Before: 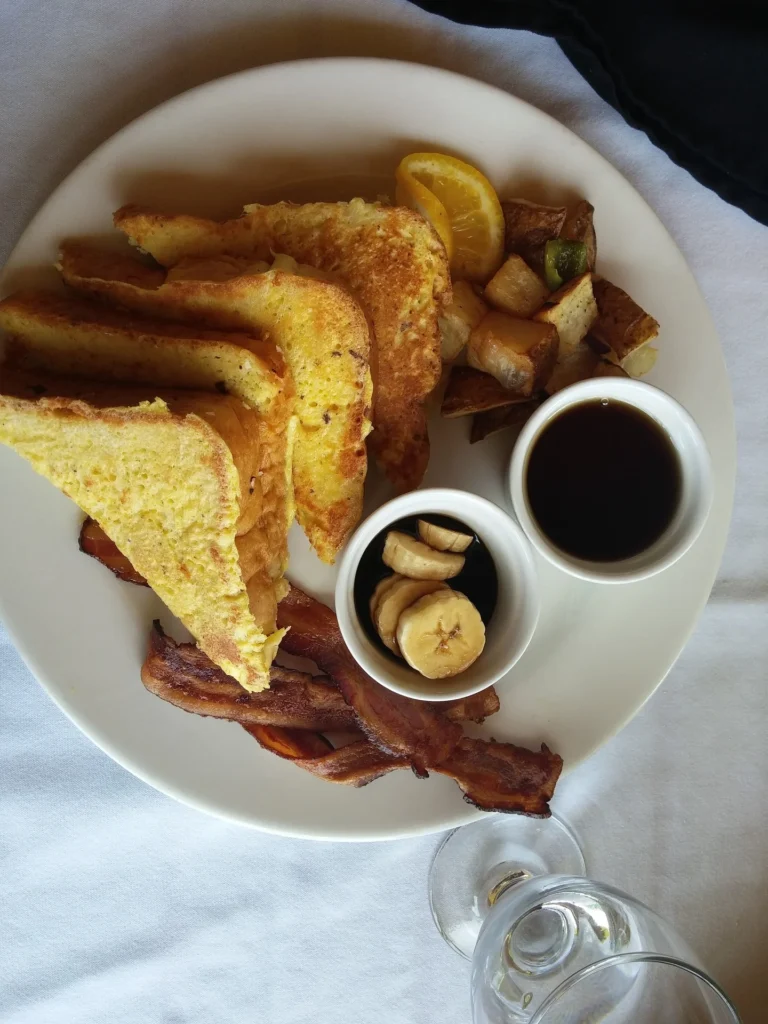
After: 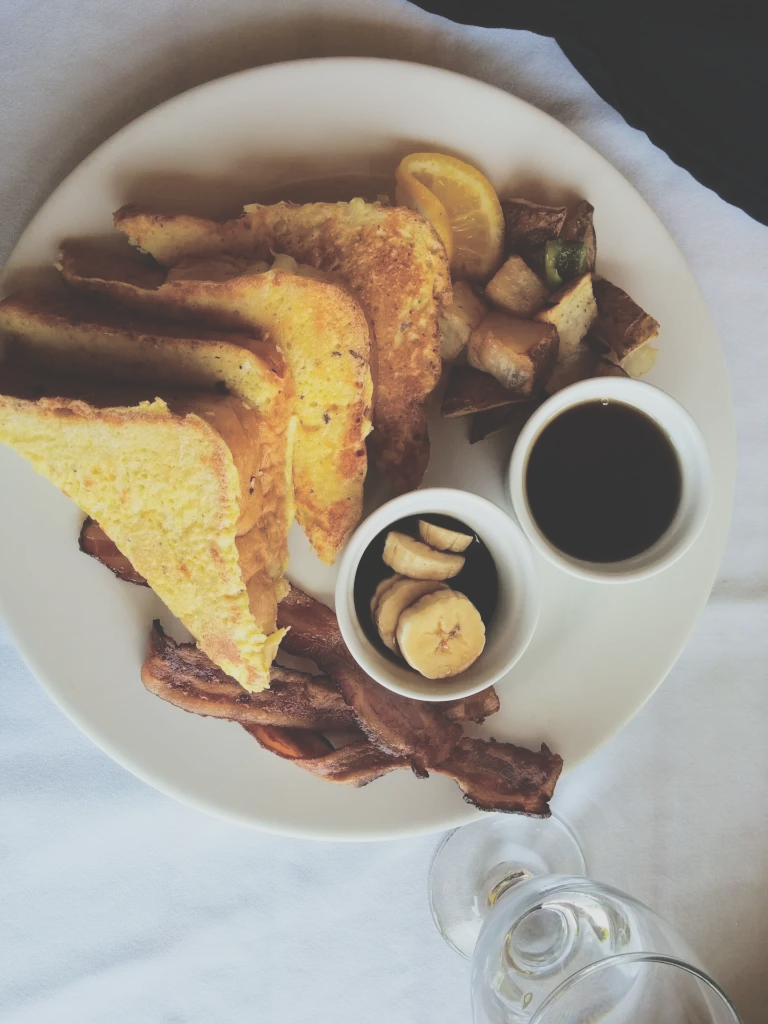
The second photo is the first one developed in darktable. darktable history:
exposure: black level correction -0.041, exposure 0.064 EV, compensate highlight preservation false
filmic rgb: black relative exposure -5.08 EV, white relative exposure 3.95 EV, hardness 2.88, contrast 1.099, highlights saturation mix -19.29%
tone curve: curves: ch0 [(0, 0) (0.003, 0.177) (0.011, 0.177) (0.025, 0.176) (0.044, 0.178) (0.069, 0.186) (0.1, 0.194) (0.136, 0.203) (0.177, 0.223) (0.224, 0.255) (0.277, 0.305) (0.335, 0.383) (0.399, 0.467) (0.468, 0.546) (0.543, 0.616) (0.623, 0.694) (0.709, 0.764) (0.801, 0.834) (0.898, 0.901) (1, 1)], color space Lab, independent channels, preserve colors none
